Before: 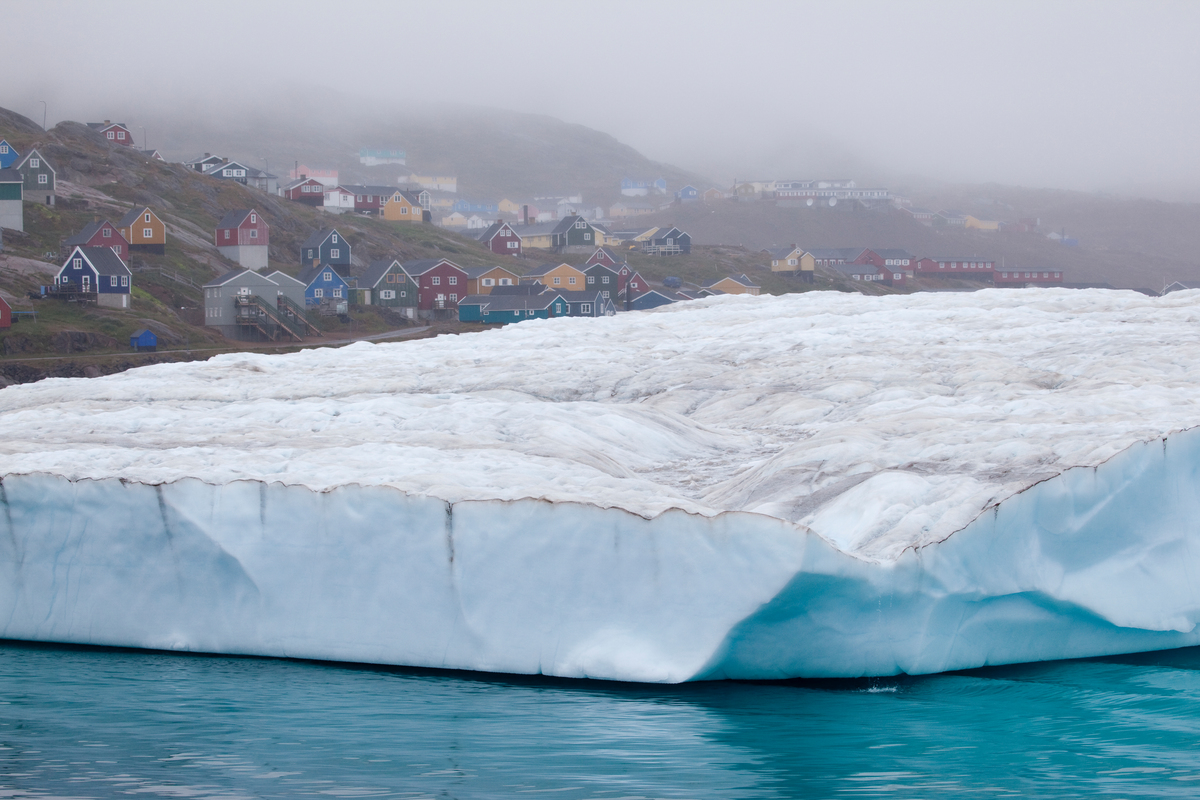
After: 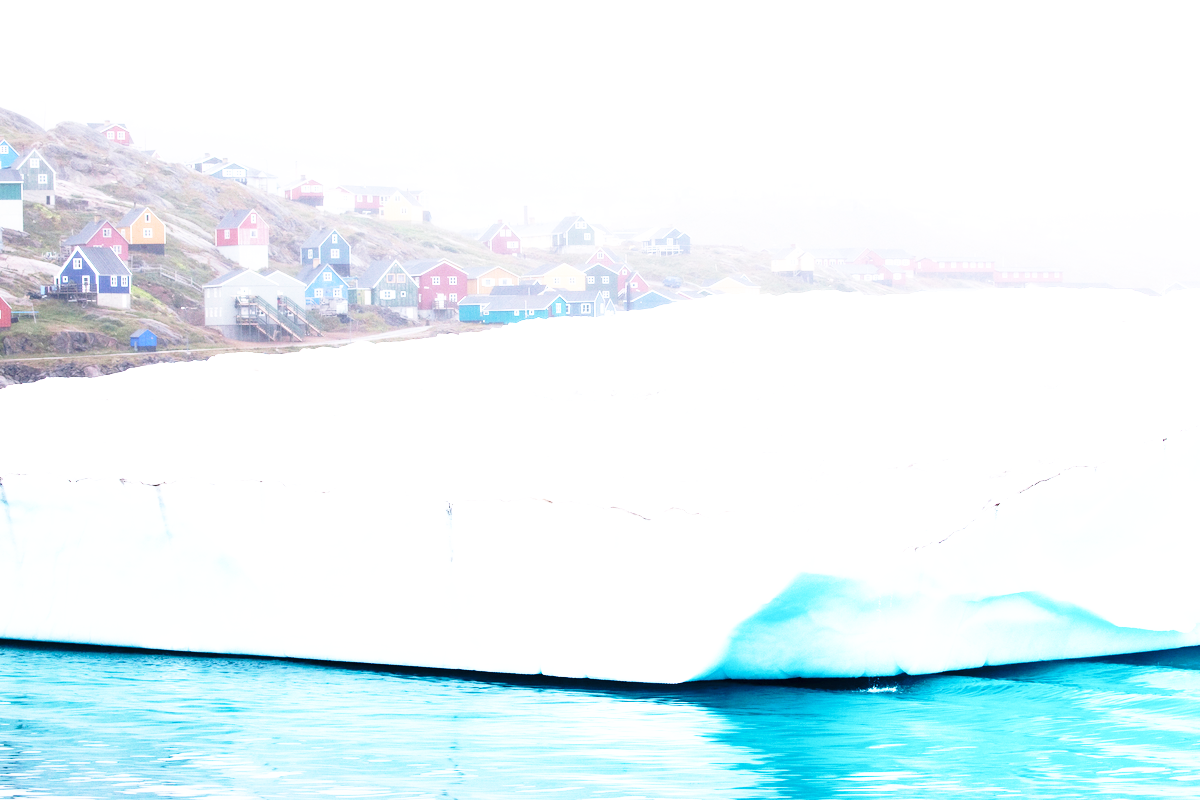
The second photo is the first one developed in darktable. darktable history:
exposure: exposure 1.089 EV, compensate highlight preservation false
tone equalizer: -8 EV -0.417 EV, -7 EV -0.389 EV, -6 EV -0.333 EV, -5 EV -0.222 EV, -3 EV 0.222 EV, -2 EV 0.333 EV, -1 EV 0.389 EV, +0 EV 0.417 EV, edges refinement/feathering 500, mask exposure compensation -1.57 EV, preserve details no
base curve: curves: ch0 [(0, 0) (0.026, 0.03) (0.109, 0.232) (0.351, 0.748) (0.669, 0.968) (1, 1)], preserve colors none
